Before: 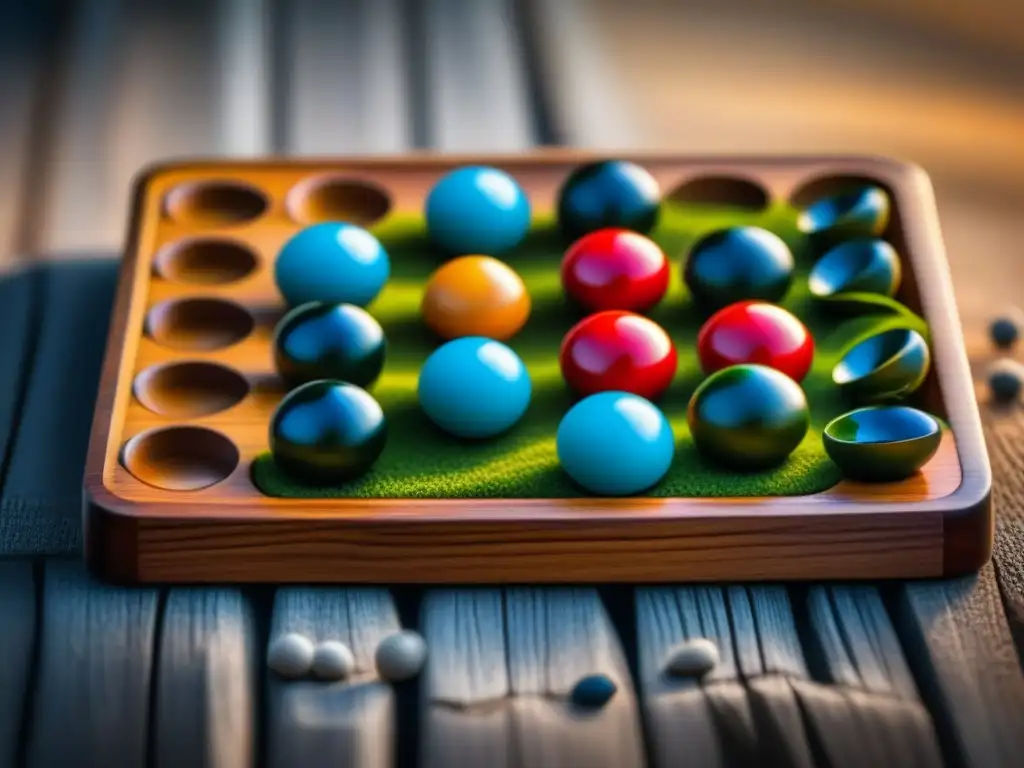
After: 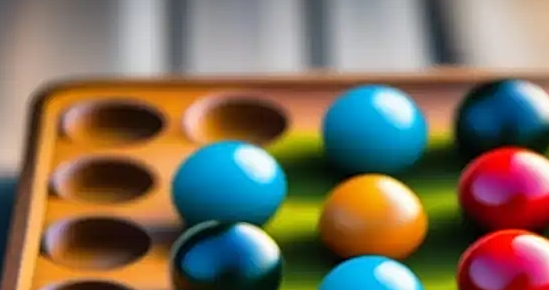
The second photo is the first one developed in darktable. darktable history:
sharpen: on, module defaults
crop: left 10.121%, top 10.631%, right 36.218%, bottom 51.526%
